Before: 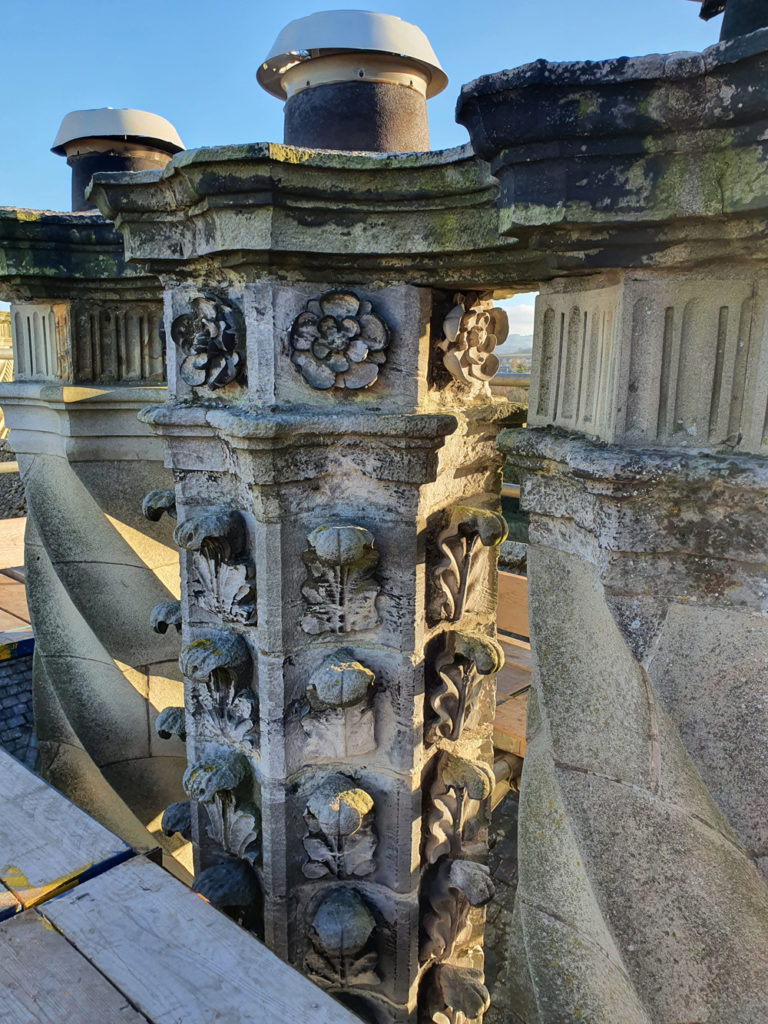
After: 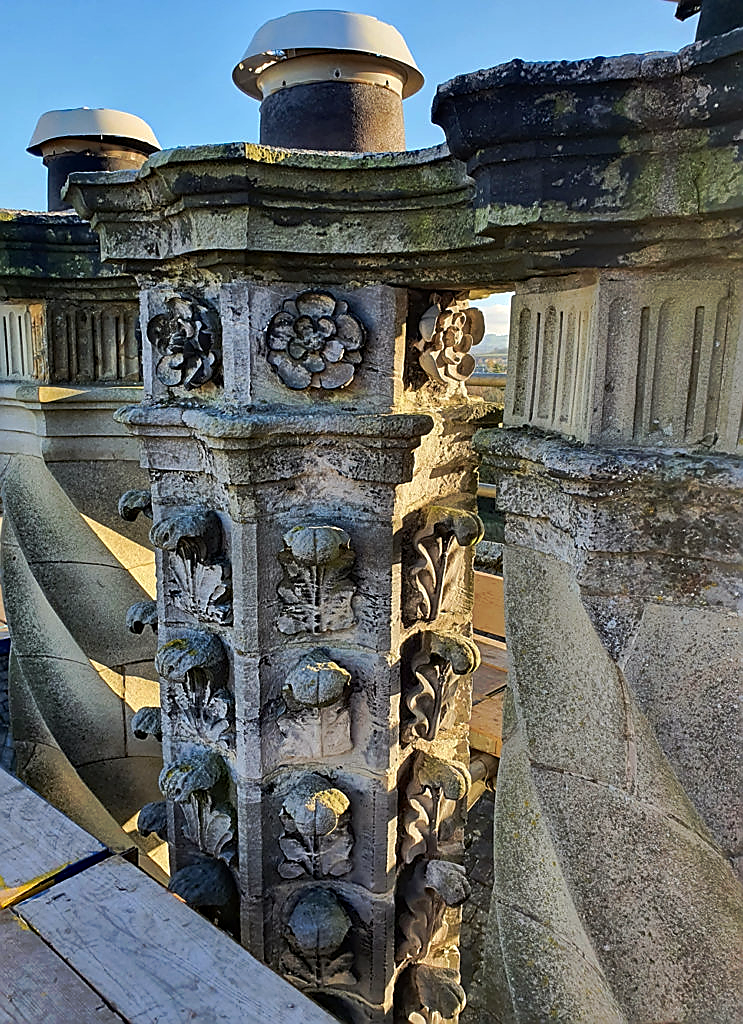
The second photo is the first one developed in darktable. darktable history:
crop and rotate: left 3.238%
sharpen: radius 1.4, amount 1.25, threshold 0.7
haze removal: compatibility mode true, adaptive false
tone curve: curves: ch0 [(0, 0) (0.003, 0.003) (0.011, 0.01) (0.025, 0.023) (0.044, 0.042) (0.069, 0.065) (0.1, 0.094) (0.136, 0.128) (0.177, 0.167) (0.224, 0.211) (0.277, 0.261) (0.335, 0.315) (0.399, 0.375) (0.468, 0.441) (0.543, 0.543) (0.623, 0.623) (0.709, 0.709) (0.801, 0.801) (0.898, 0.898) (1, 1)], preserve colors none
